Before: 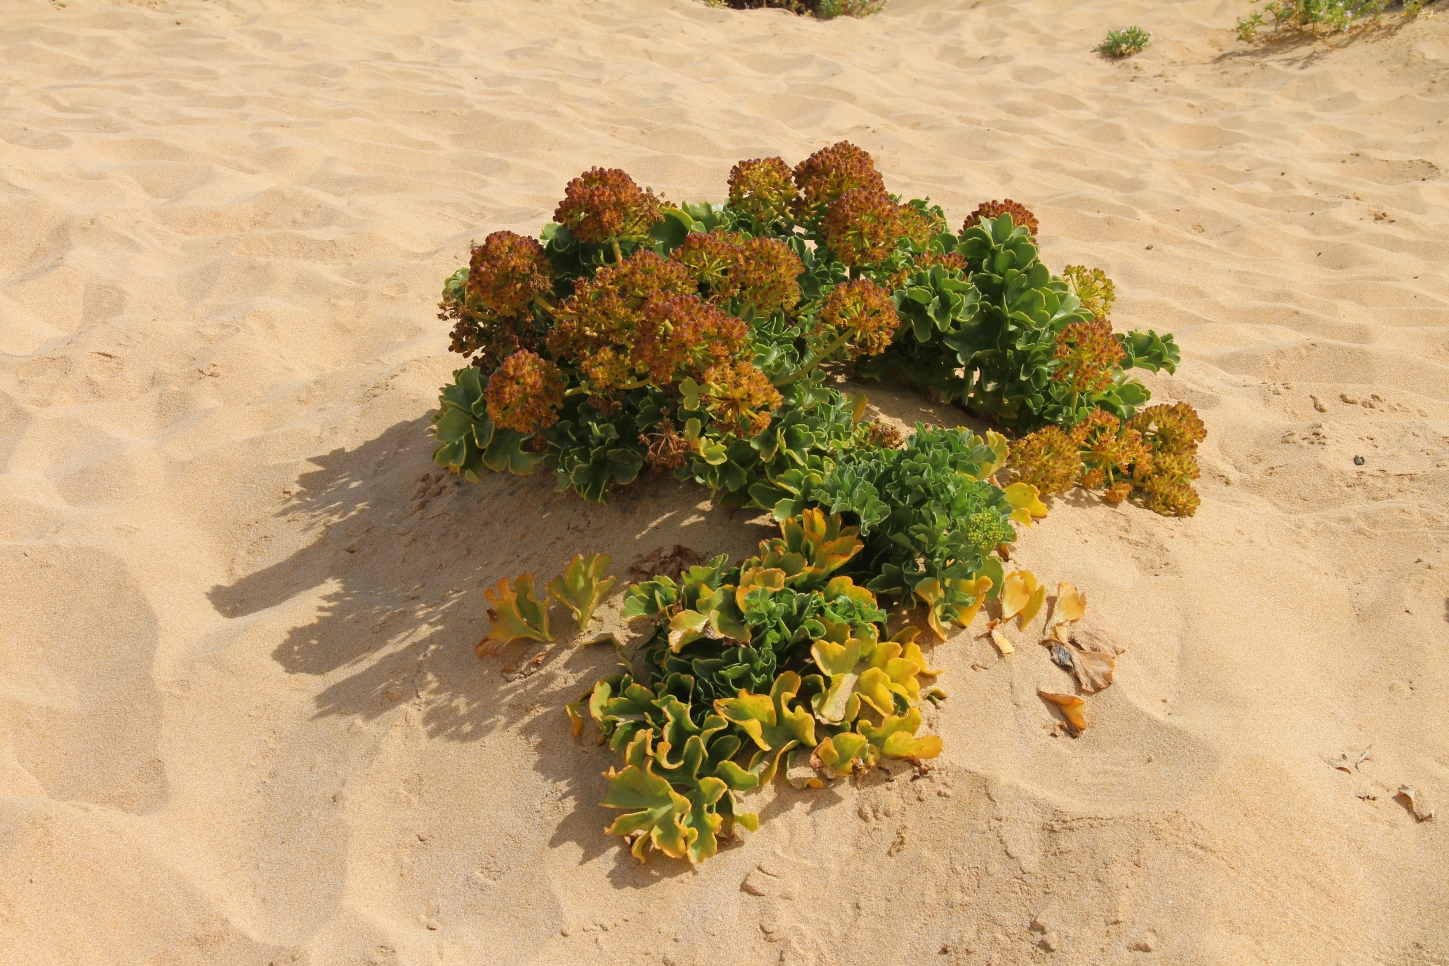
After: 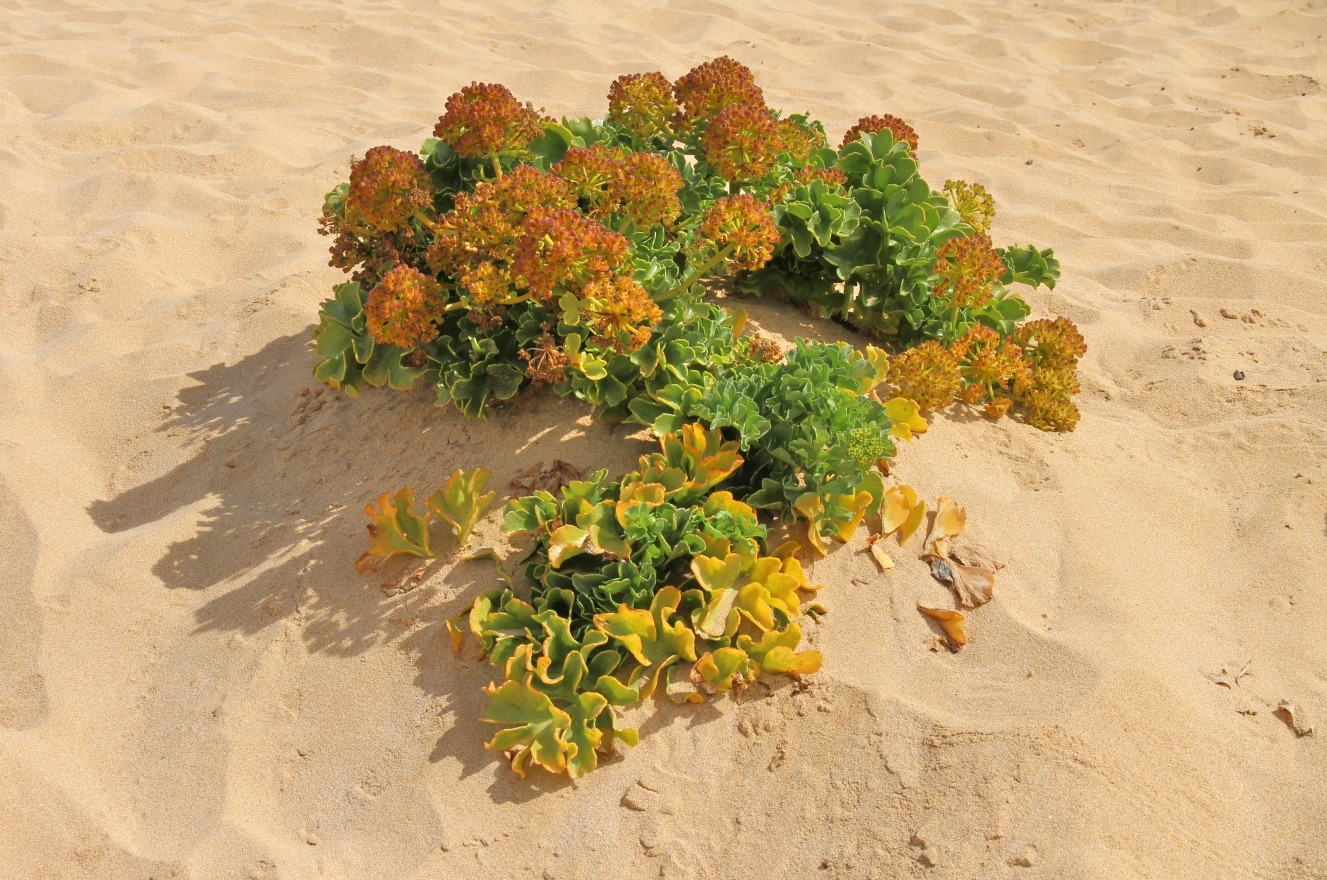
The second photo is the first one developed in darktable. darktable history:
tone equalizer: -7 EV 0.152 EV, -6 EV 0.565 EV, -5 EV 1.18 EV, -4 EV 1.36 EV, -3 EV 1.17 EV, -2 EV 0.6 EV, -1 EV 0.153 EV
crop and rotate: left 8.404%, top 8.828%
